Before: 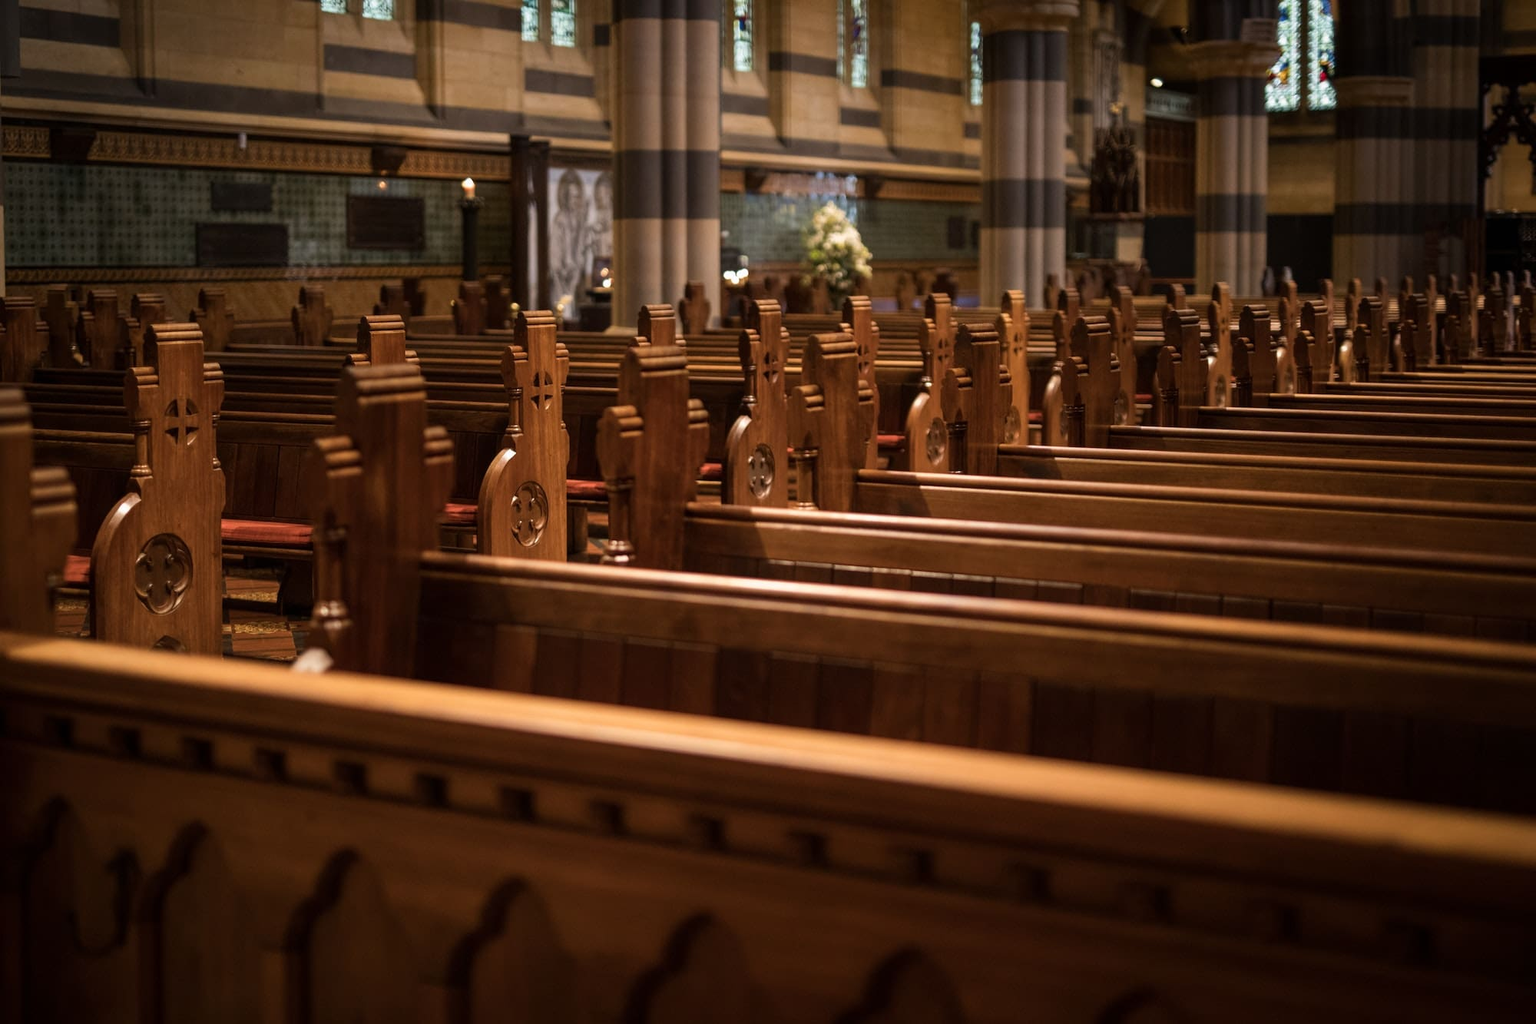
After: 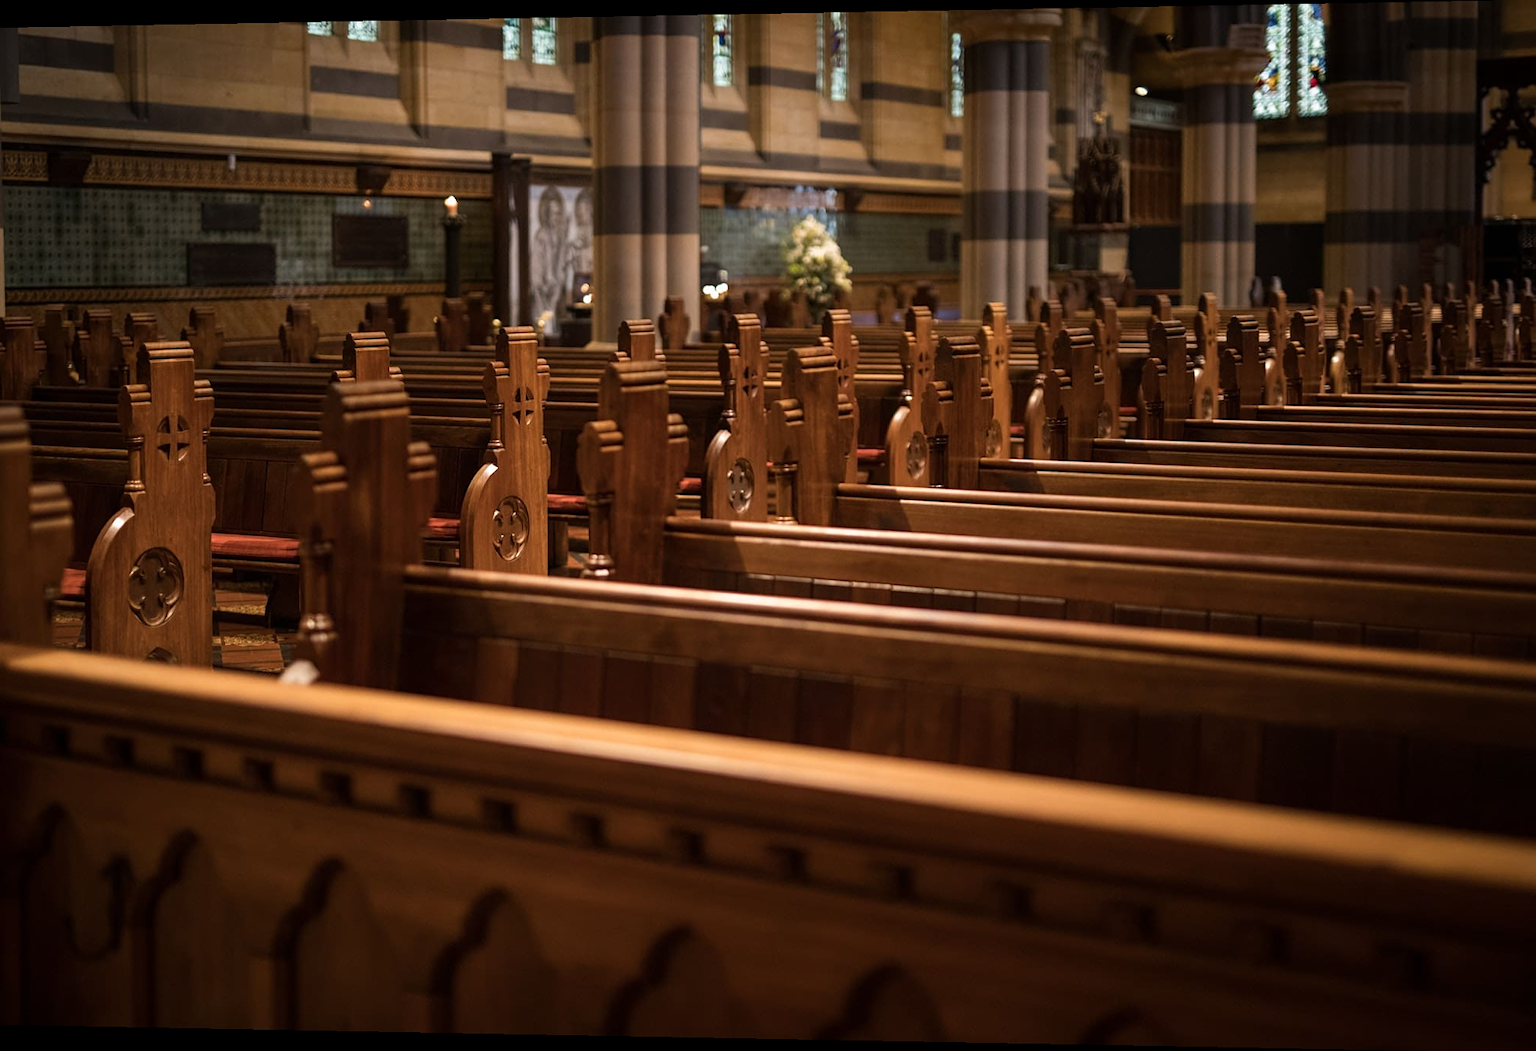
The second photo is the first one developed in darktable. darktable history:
sharpen: amount 0.2
rotate and perspective: lens shift (horizontal) -0.055, automatic cropping off
